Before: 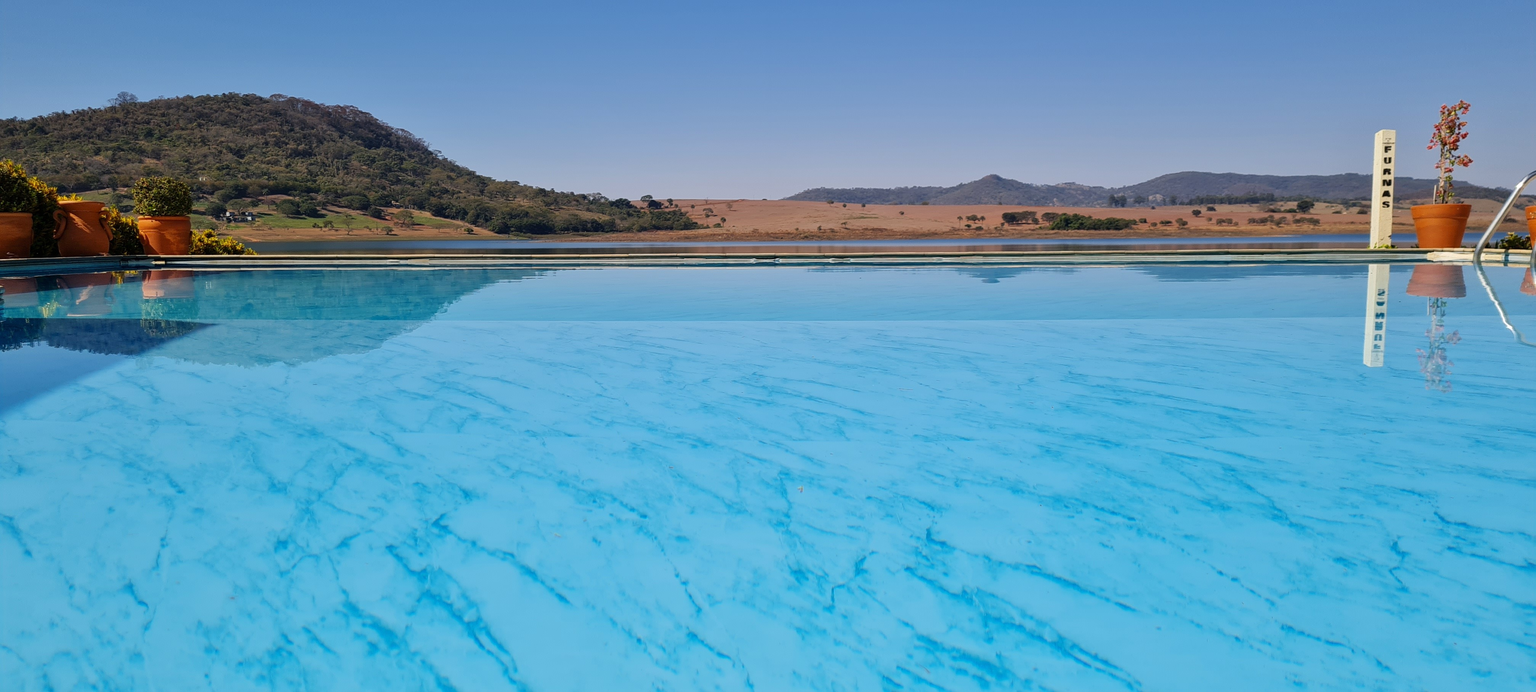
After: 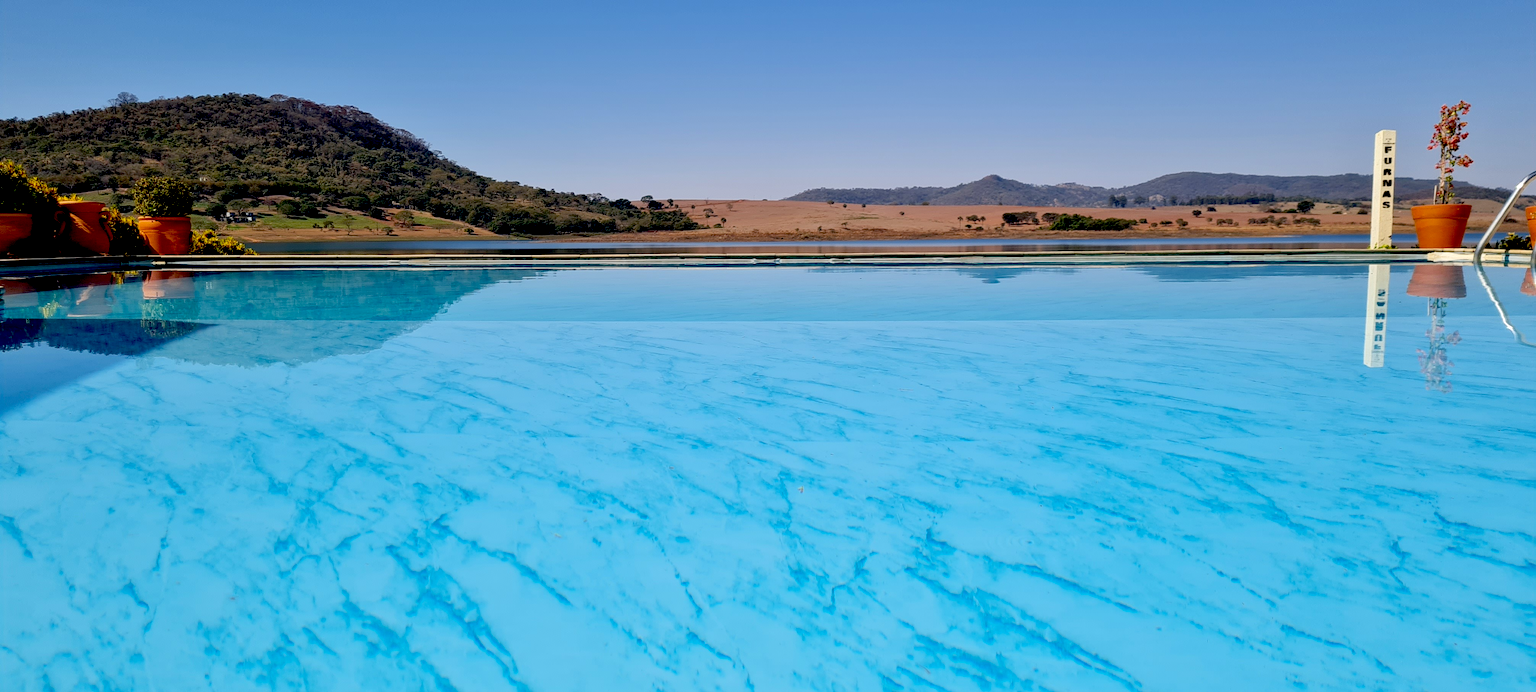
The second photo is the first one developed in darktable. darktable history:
exposure: black level correction 0.025, exposure 0.182 EV, compensate highlight preservation false
